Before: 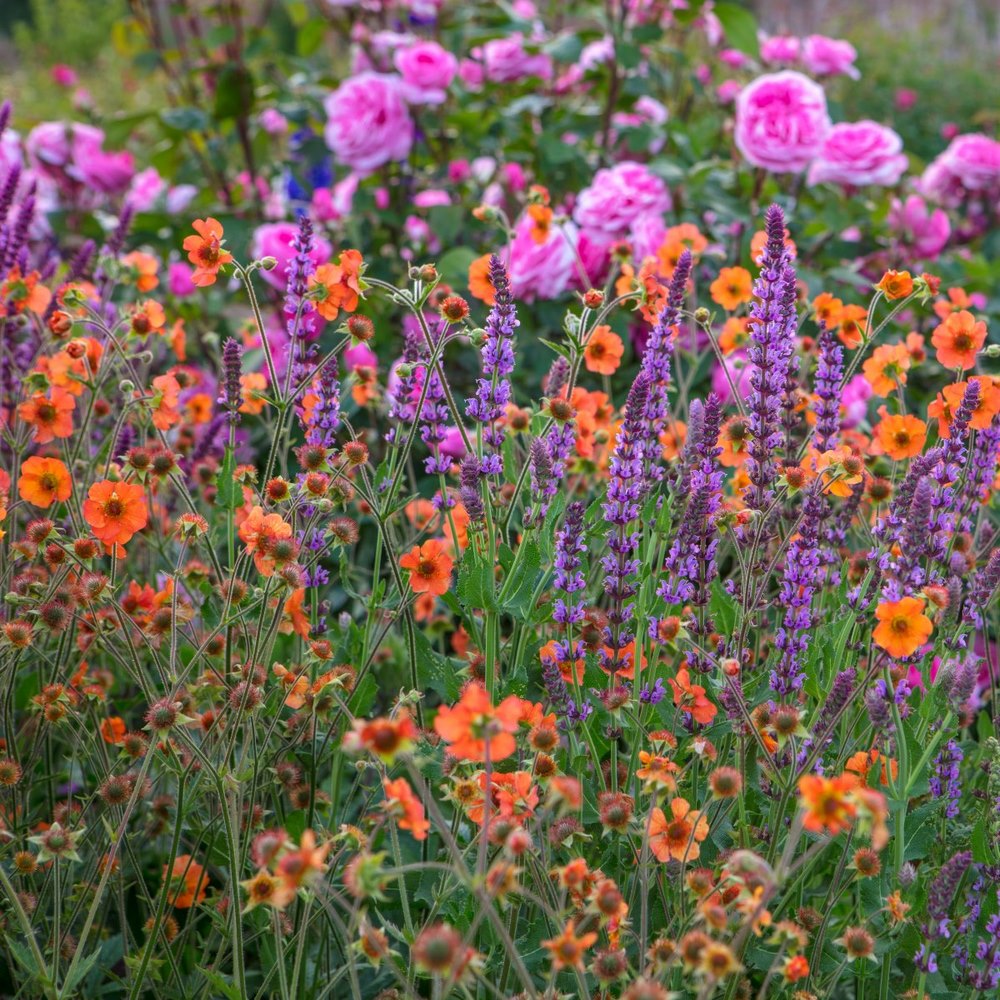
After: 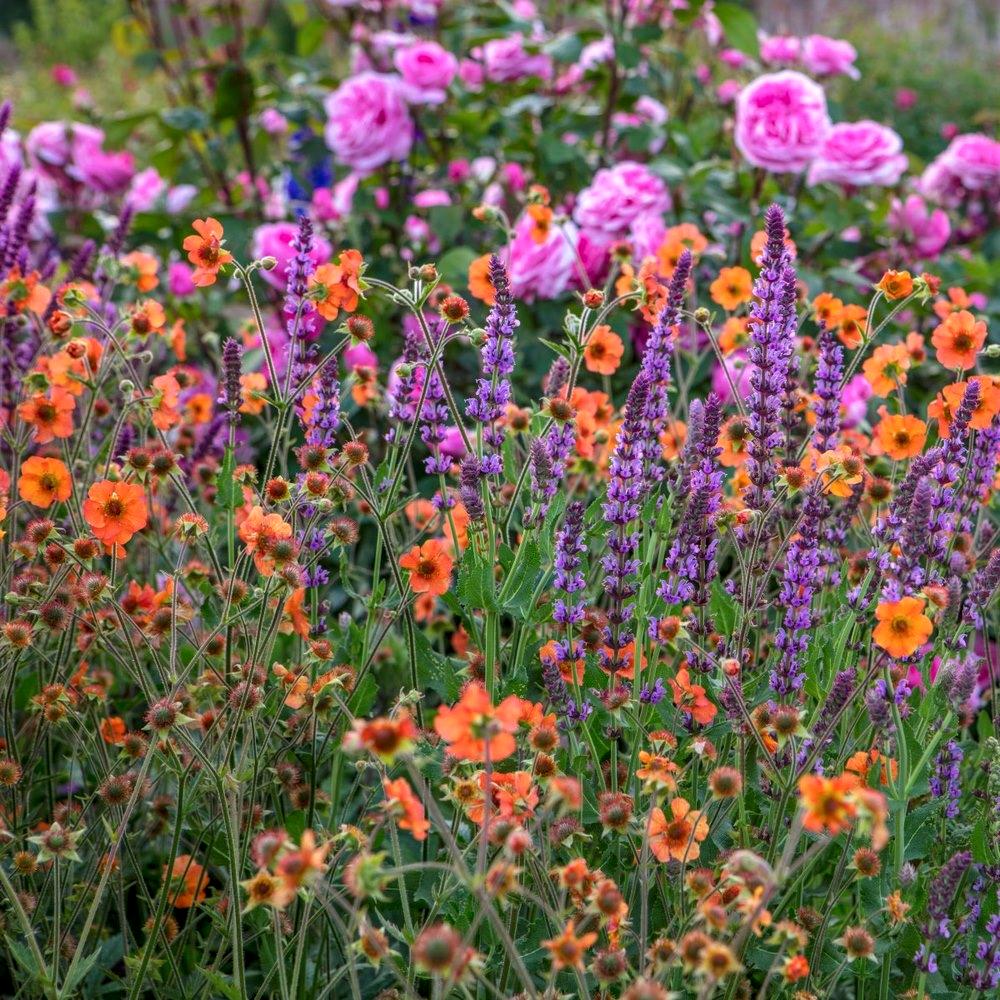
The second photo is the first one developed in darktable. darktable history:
local contrast: shadows 91%, midtone range 0.498
